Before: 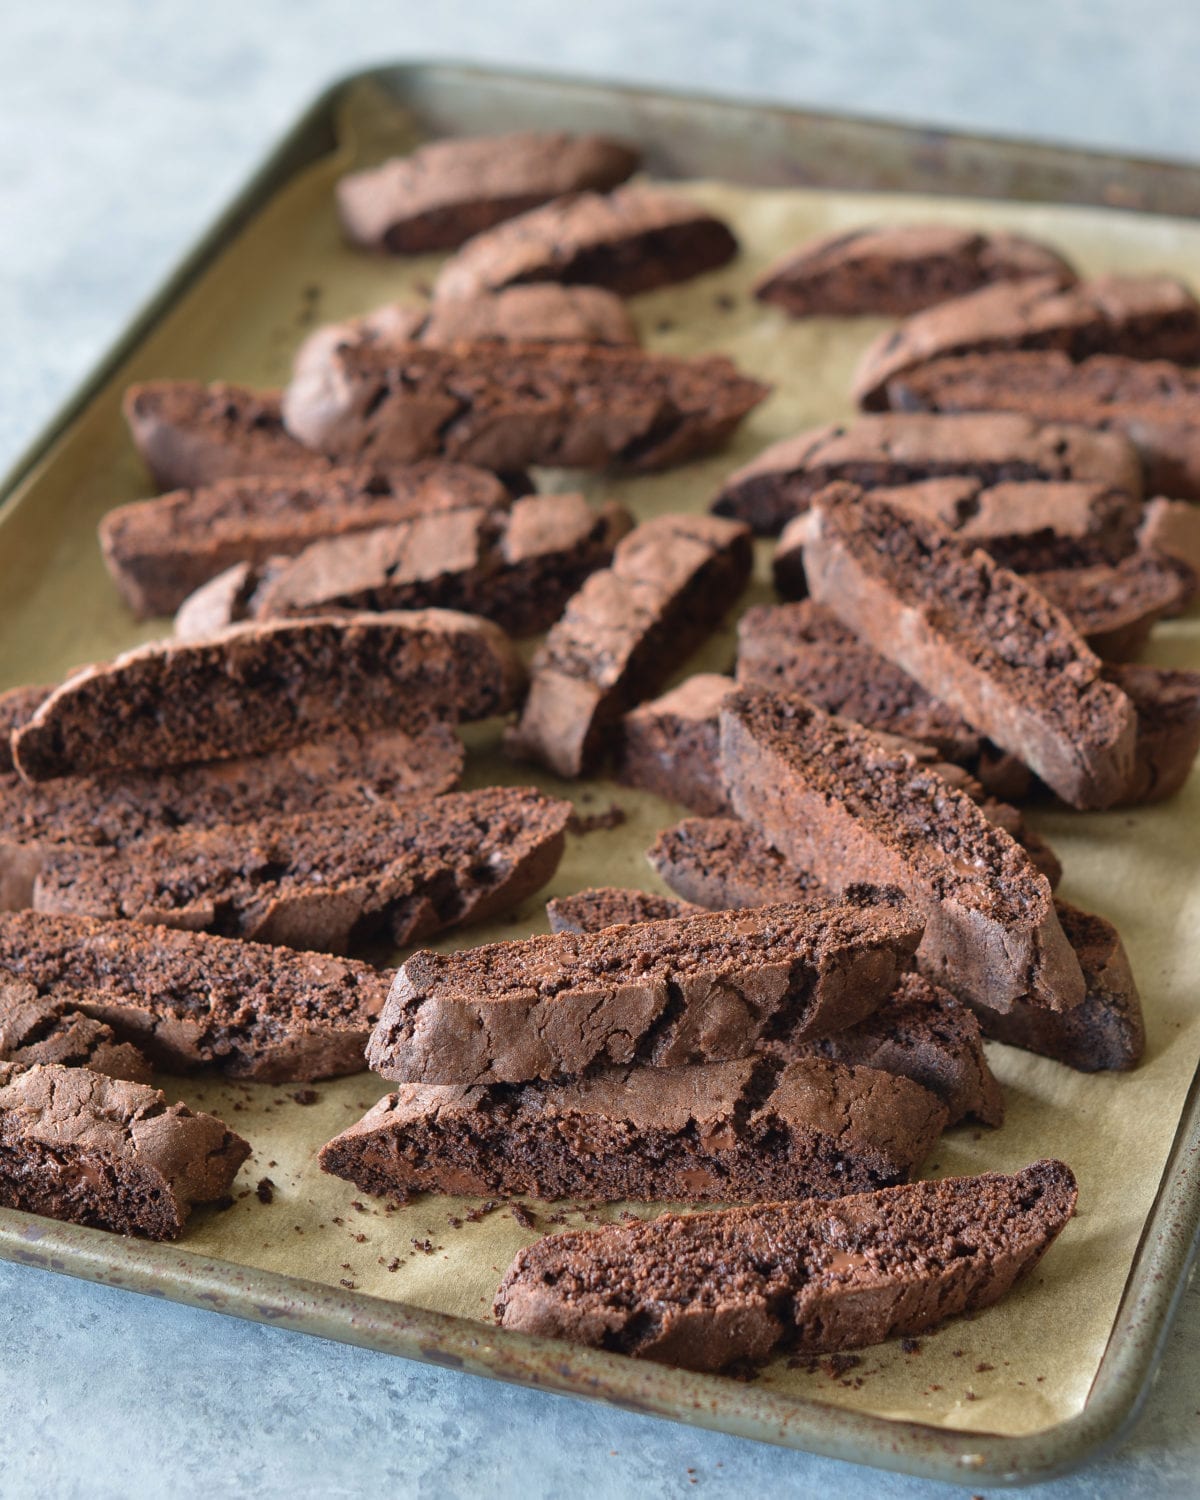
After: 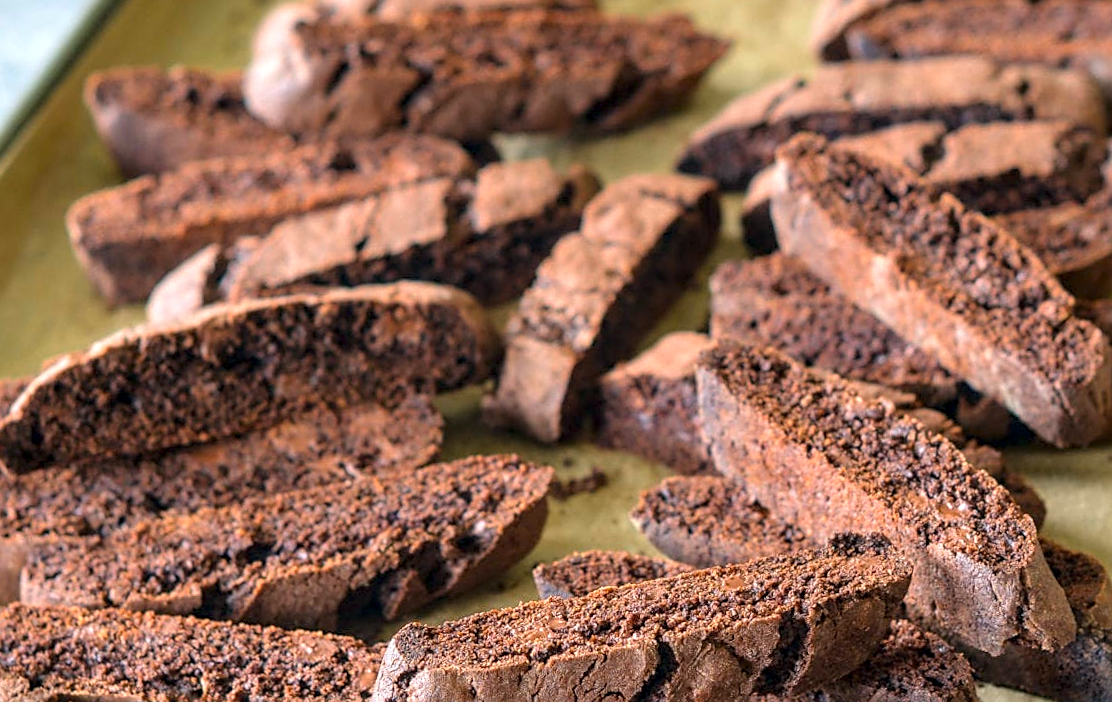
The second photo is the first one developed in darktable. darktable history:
exposure: compensate highlight preservation false
sharpen: on, module defaults
contrast brightness saturation: brightness 0.09, saturation 0.19
color balance rgb: perceptual saturation grading › global saturation 25%, global vibrance 10%
crop: left 1.744%, top 19.225%, right 5.069%, bottom 28.357%
local contrast: detail 150%
rotate and perspective: rotation -3°, crop left 0.031, crop right 0.968, crop top 0.07, crop bottom 0.93
color balance: mode lift, gamma, gain (sRGB), lift [1, 1, 1.022, 1.026]
